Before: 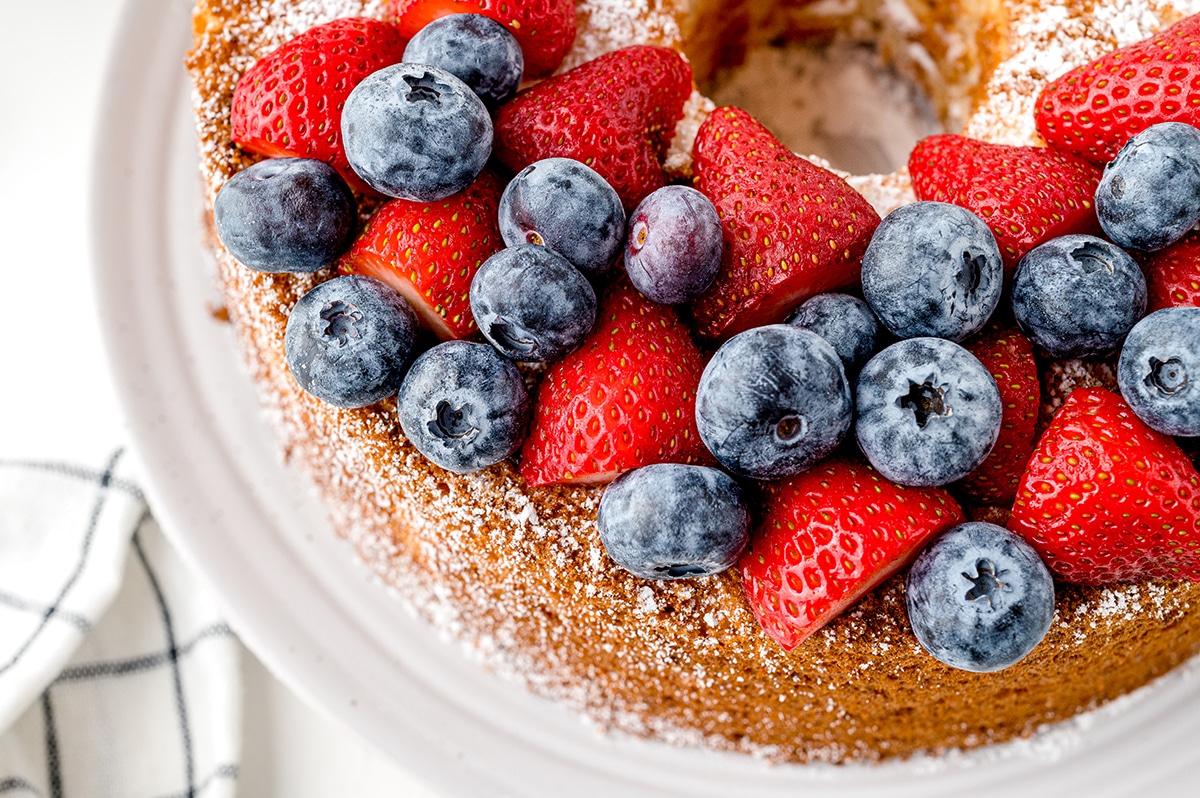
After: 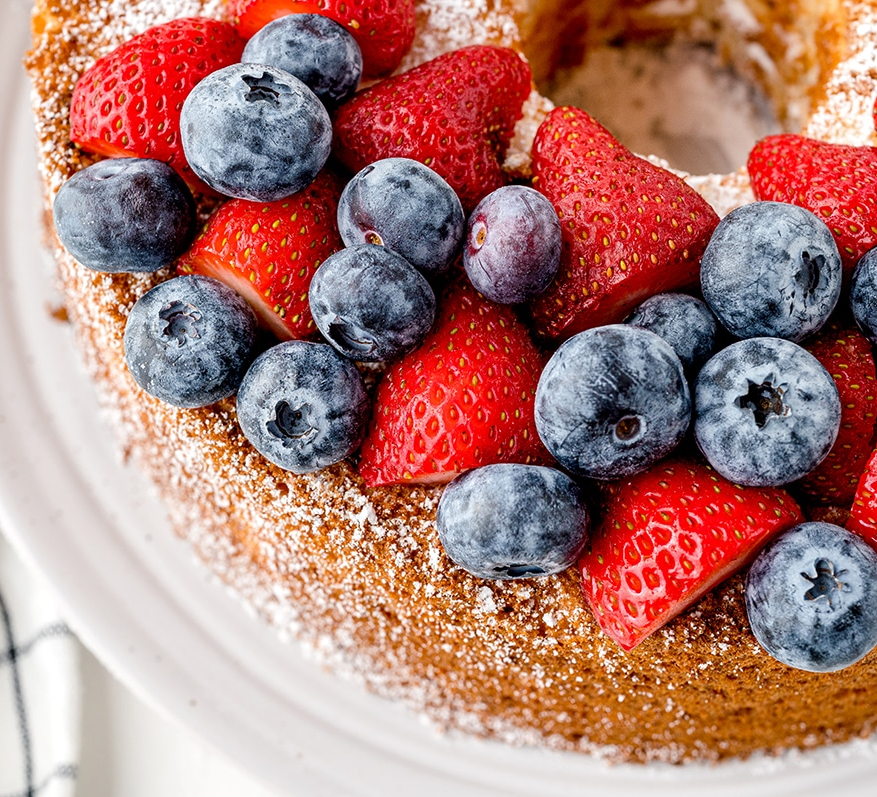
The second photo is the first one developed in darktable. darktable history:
crop: left 13.475%, right 13.402%
tone equalizer: edges refinement/feathering 500, mask exposure compensation -1.57 EV, preserve details no
